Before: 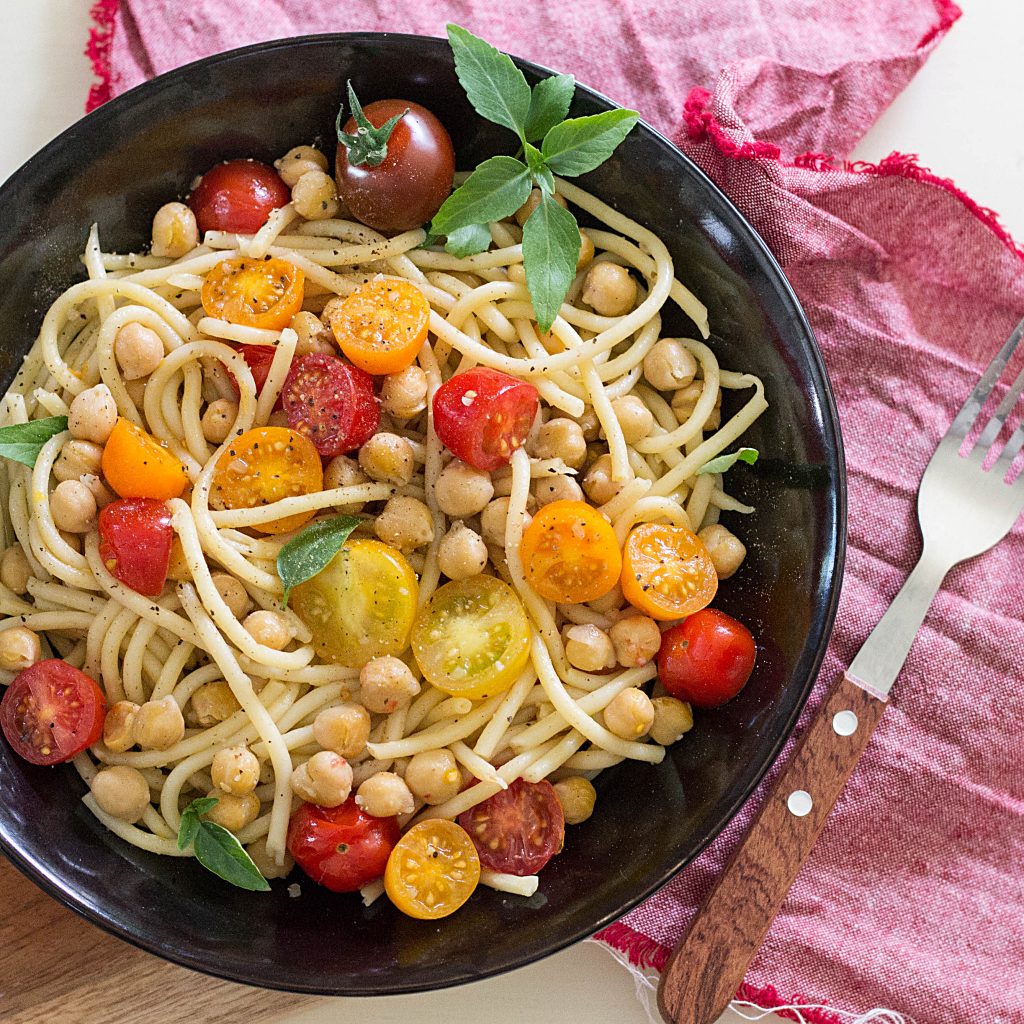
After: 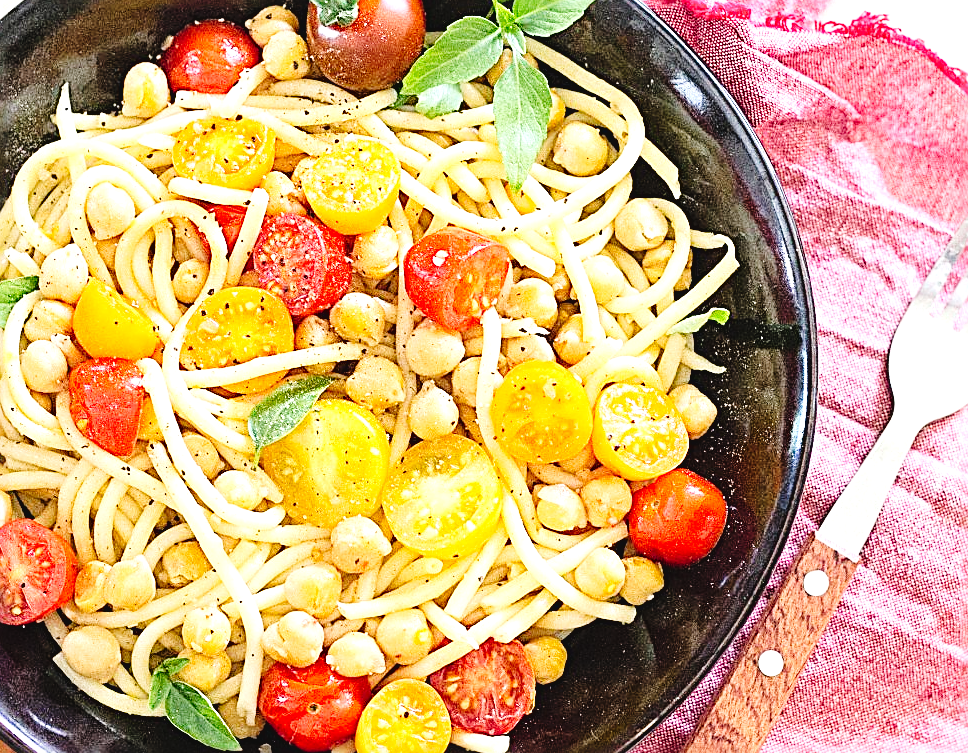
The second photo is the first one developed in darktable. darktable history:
contrast brightness saturation: contrast -0.103, brightness 0.045, saturation 0.076
tone equalizer: -8 EV -0.725 EV, -7 EV -0.697 EV, -6 EV -0.616 EV, -5 EV -0.394 EV, -3 EV 0.401 EV, -2 EV 0.6 EV, -1 EV 0.679 EV, +0 EV 0.721 EV
exposure: black level correction 0, exposure 0.499 EV, compensate exposure bias true, compensate highlight preservation false
crop and rotate: left 2.923%, top 13.749%, right 2.536%, bottom 12.699%
tone curve: curves: ch0 [(0, 0) (0.003, 0.016) (0.011, 0.019) (0.025, 0.023) (0.044, 0.029) (0.069, 0.042) (0.1, 0.068) (0.136, 0.101) (0.177, 0.143) (0.224, 0.21) (0.277, 0.289) (0.335, 0.379) (0.399, 0.476) (0.468, 0.569) (0.543, 0.654) (0.623, 0.75) (0.709, 0.822) (0.801, 0.893) (0.898, 0.946) (1, 1)], preserve colors none
sharpen: radius 2.848, amount 0.729
